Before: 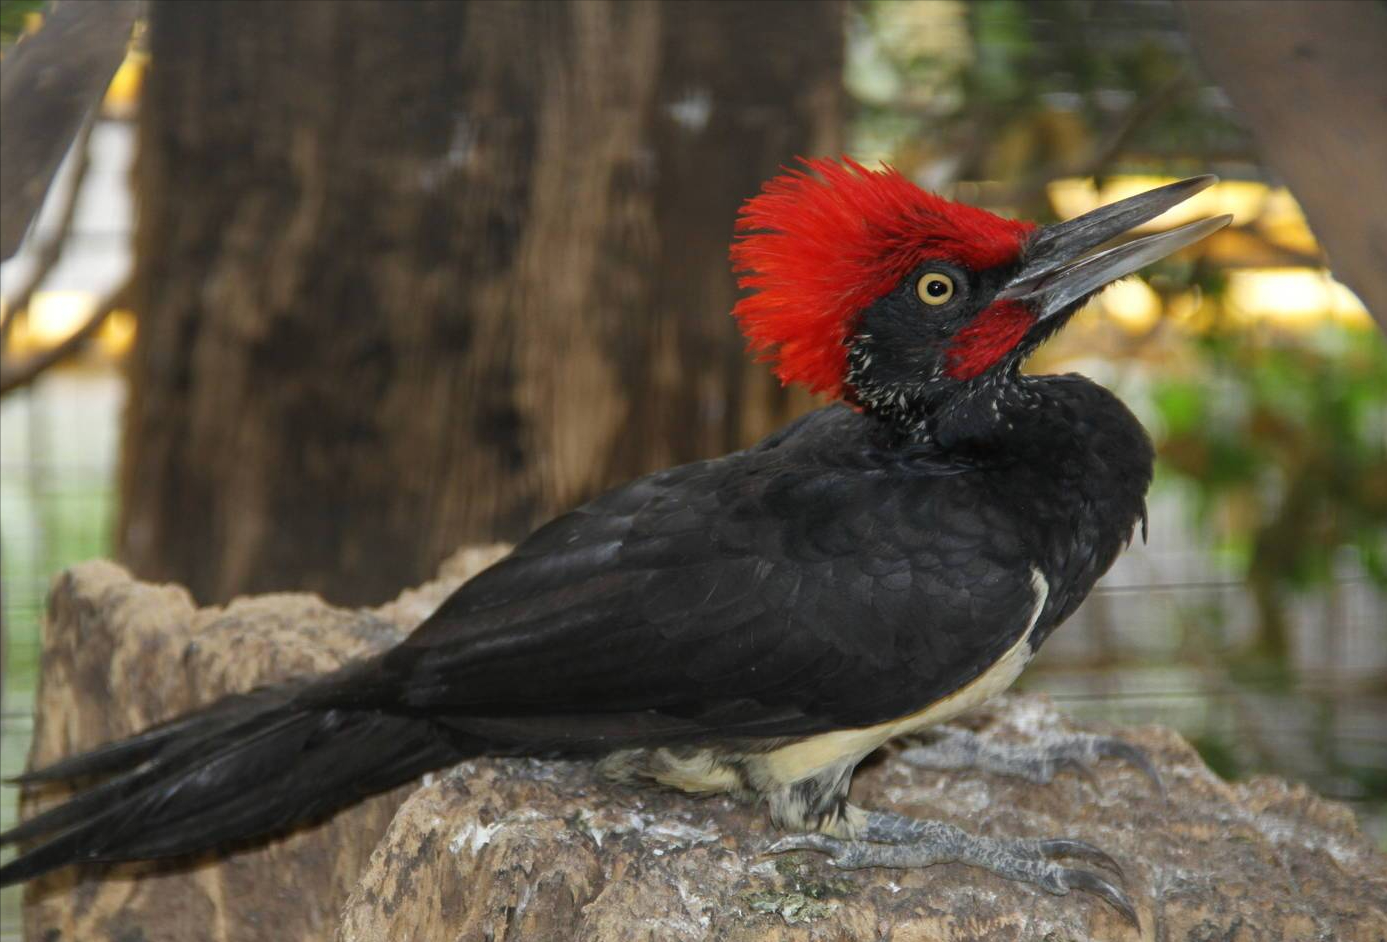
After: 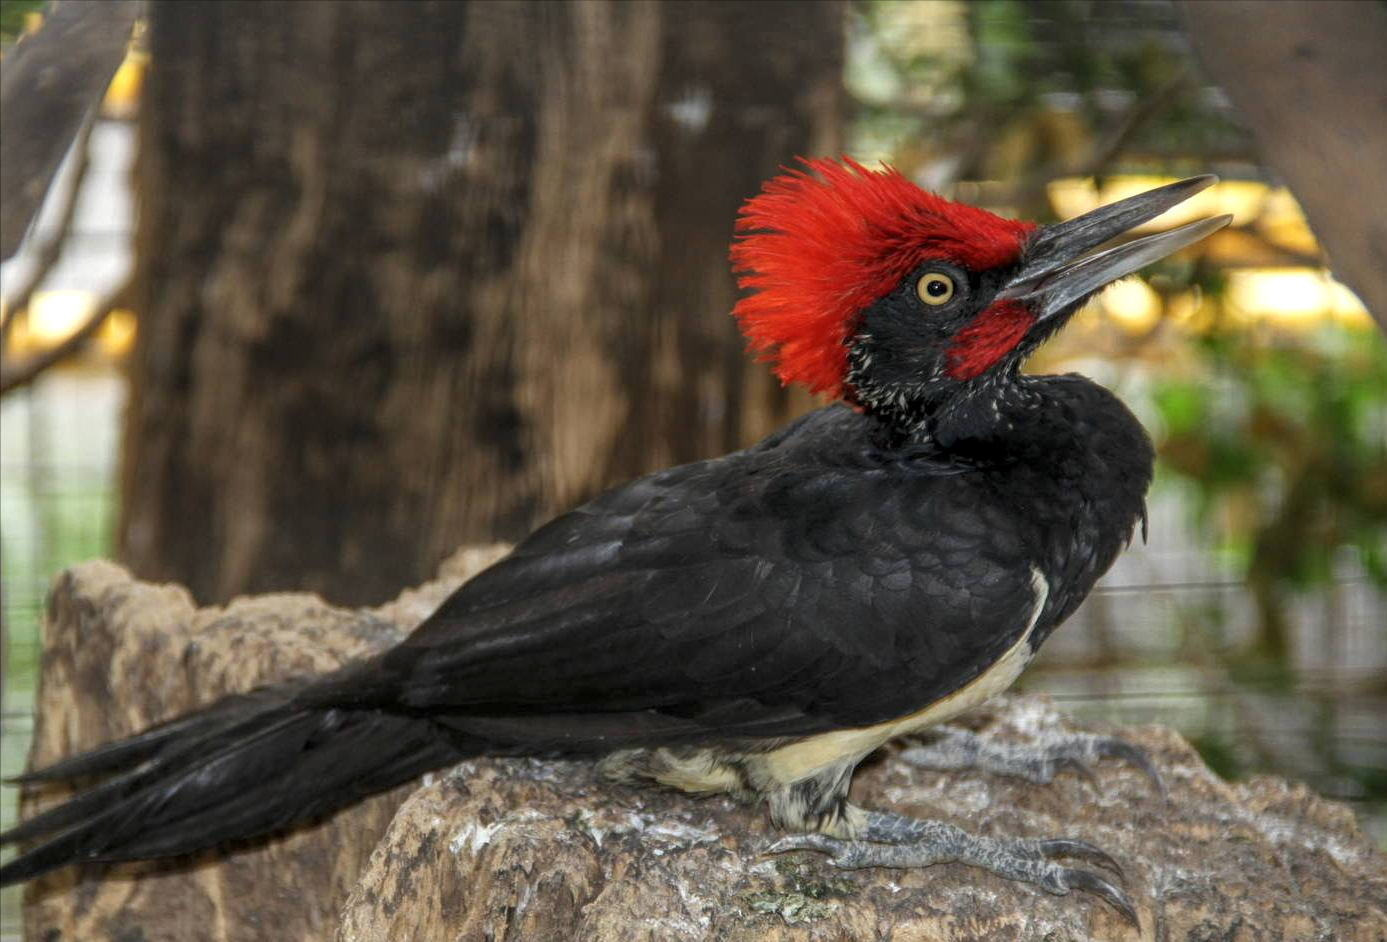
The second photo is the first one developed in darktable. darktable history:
local contrast: highlights 97%, shadows 86%, detail 160%, midtone range 0.2
